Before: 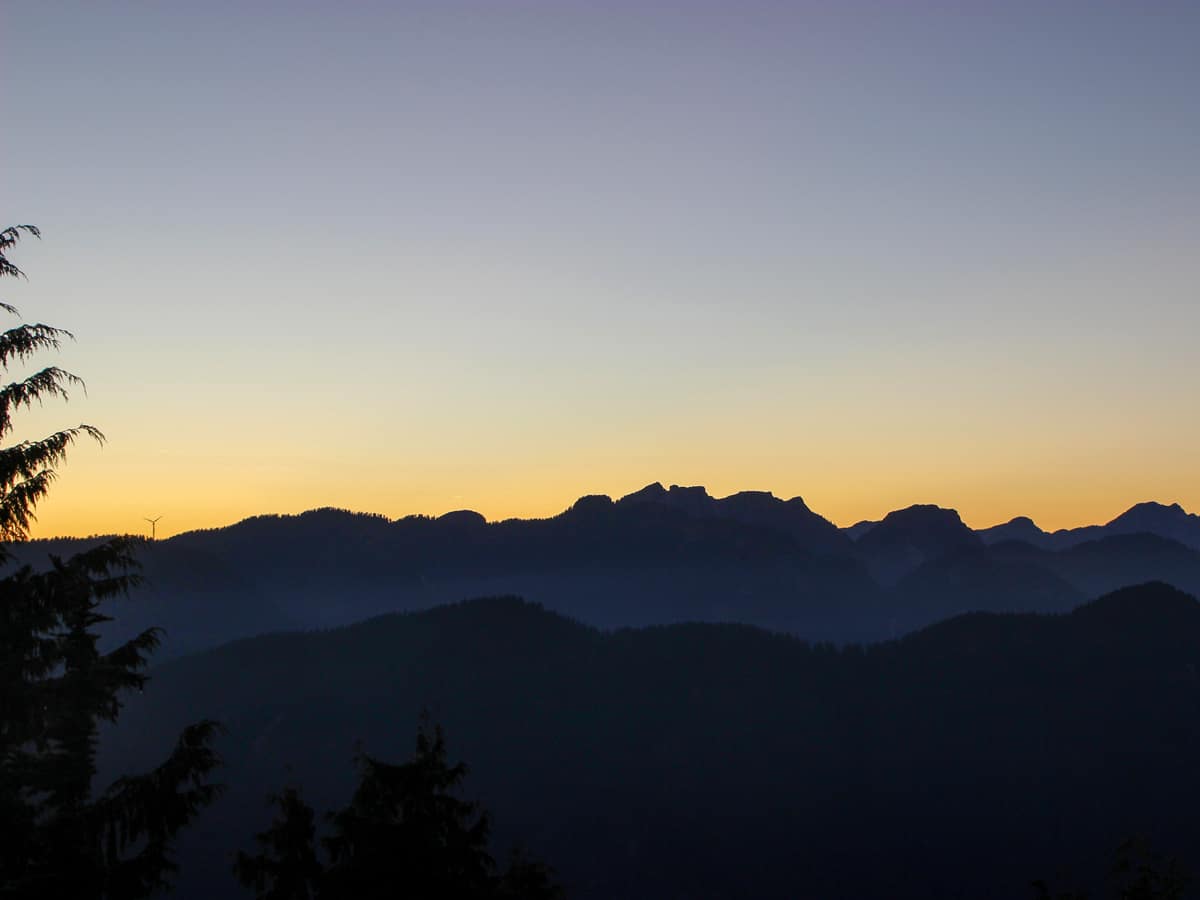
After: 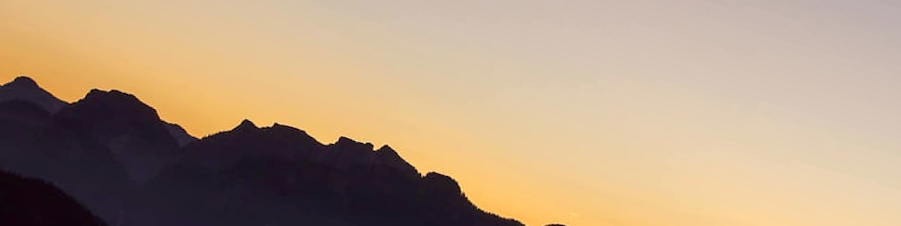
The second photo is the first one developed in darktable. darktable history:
crop and rotate: angle 16.12°, top 30.835%, bottom 35.653%
exposure: black level correction 0.005, exposure 0.001 EV, compensate highlight preservation false
color correction: highlights a* 6.27, highlights b* 8.19, shadows a* 5.94, shadows b* 7.23, saturation 0.9
